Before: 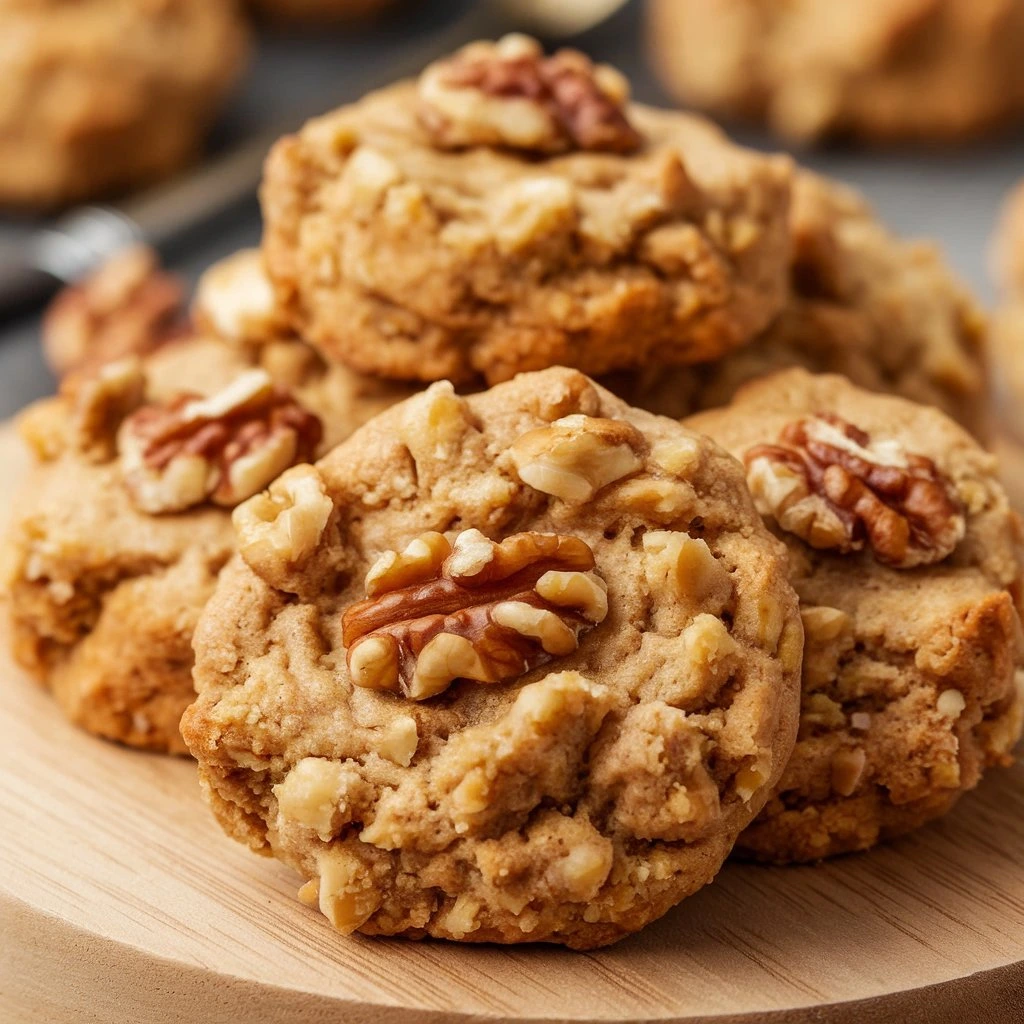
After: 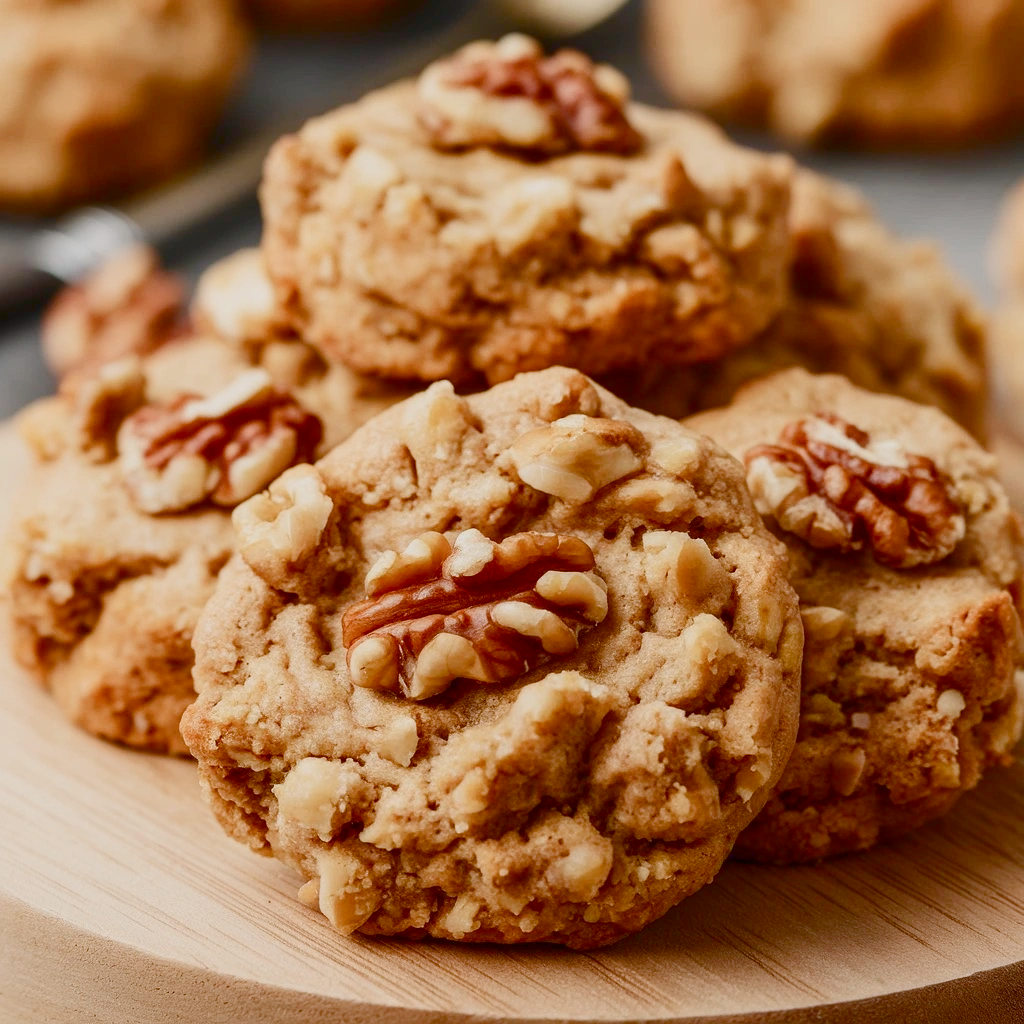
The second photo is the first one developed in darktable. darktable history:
contrast brightness saturation: contrast 0.28
color balance rgb: shadows lift › chroma 1%, shadows lift › hue 113°, highlights gain › chroma 0.2%, highlights gain › hue 333°, perceptual saturation grading › global saturation 20%, perceptual saturation grading › highlights -50%, perceptual saturation grading › shadows 25%, contrast -30%
